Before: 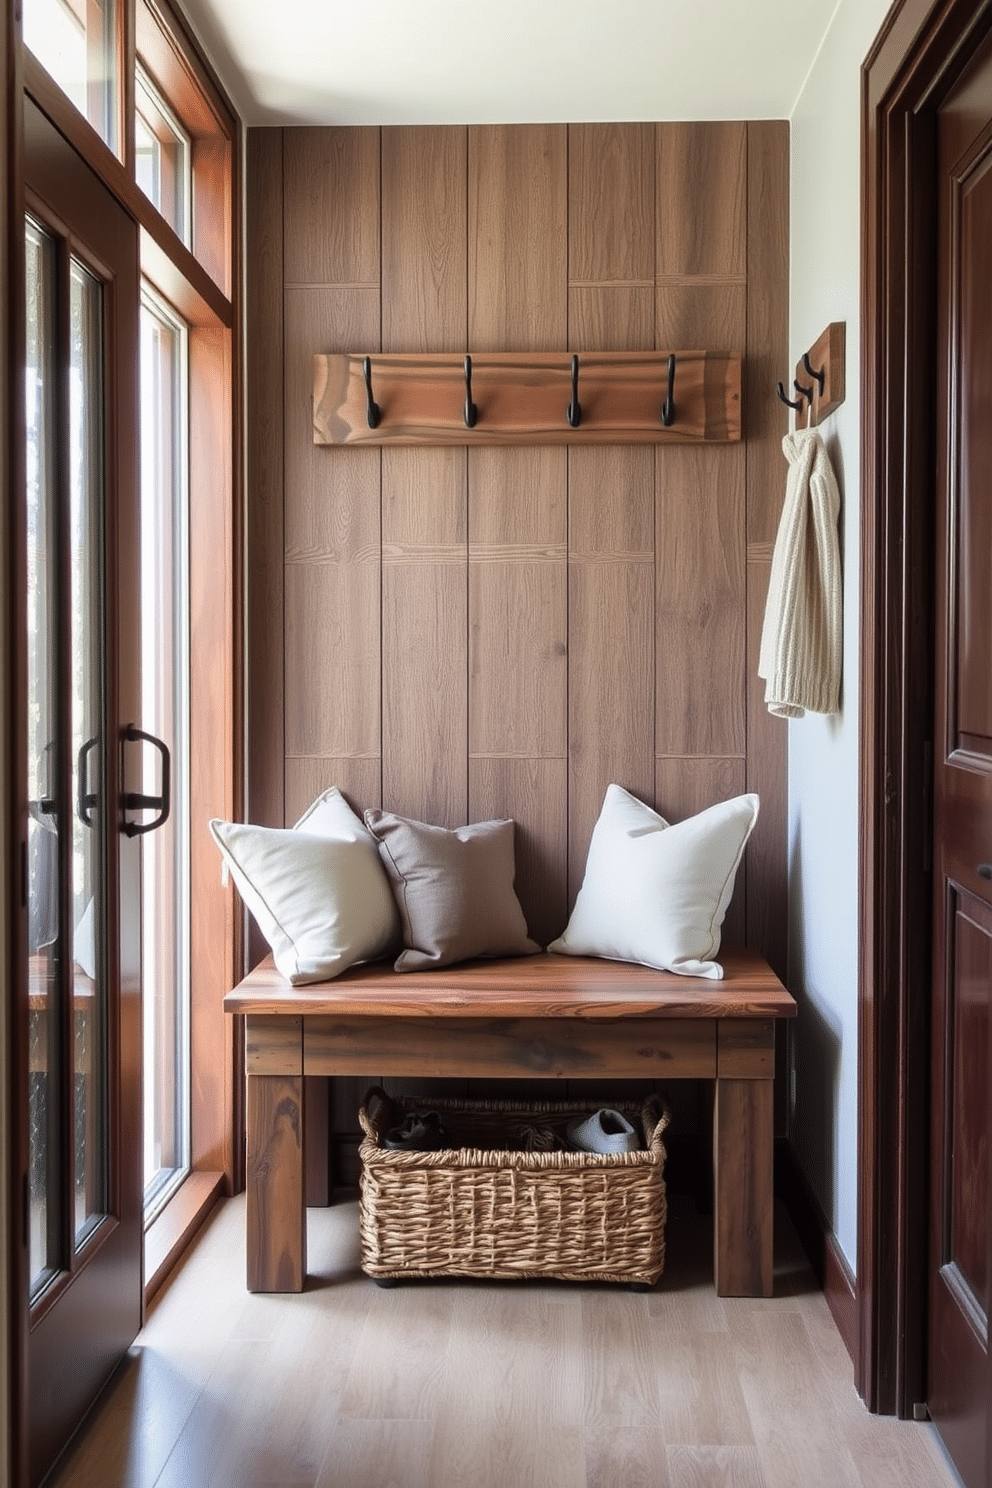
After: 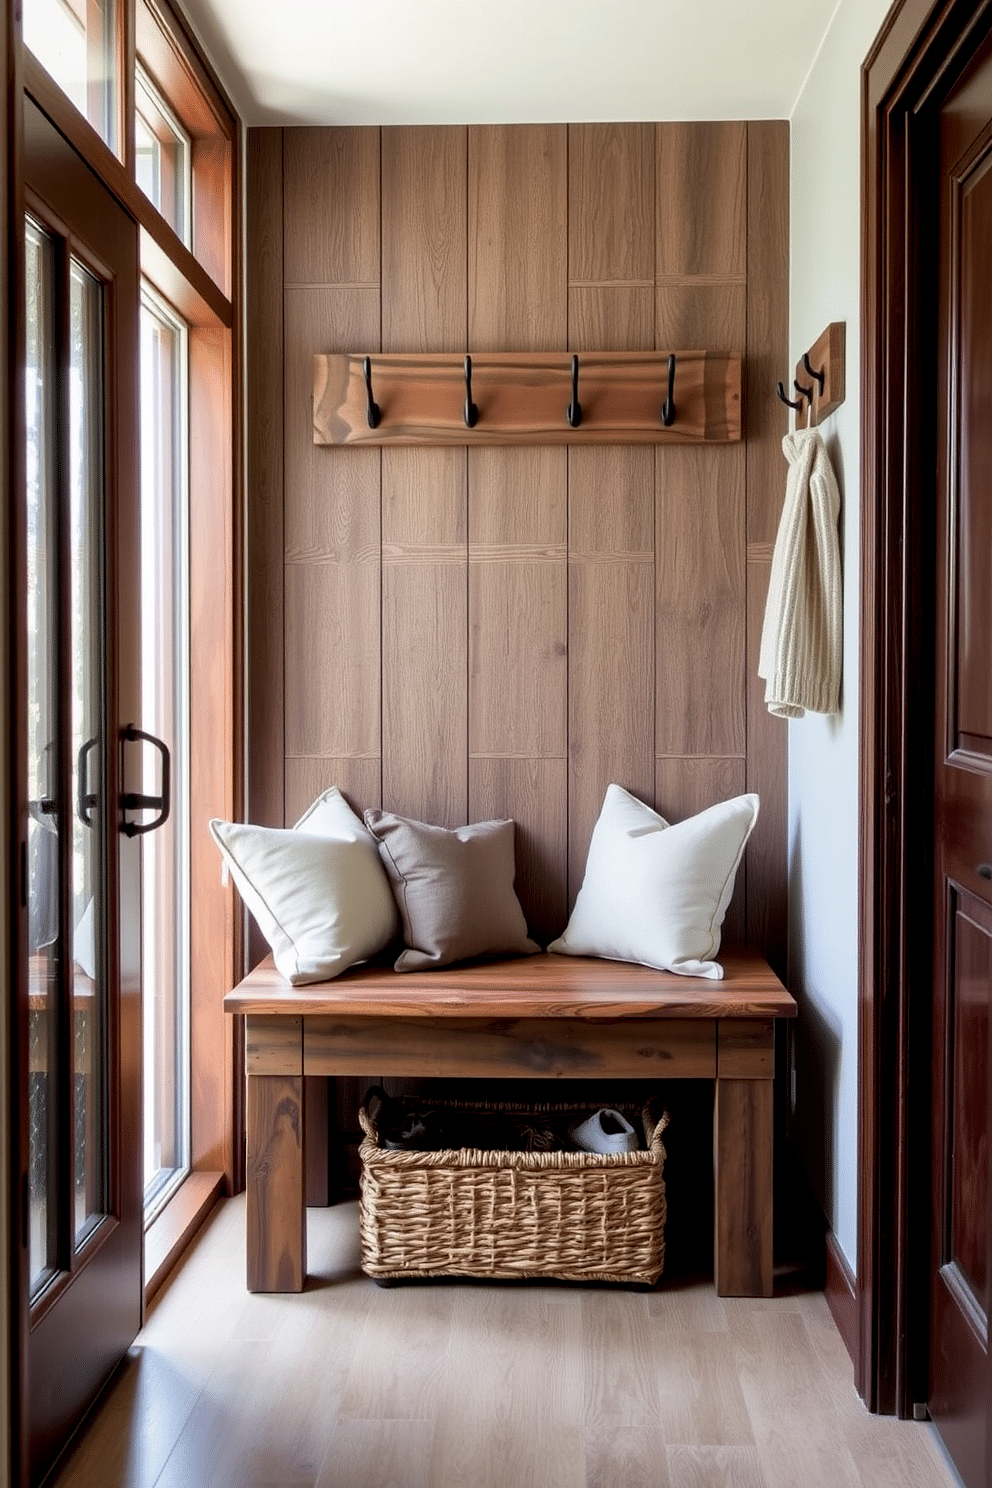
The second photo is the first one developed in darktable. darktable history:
color balance rgb: global vibrance 6.81%, saturation formula JzAzBz (2021)
exposure: black level correction 0.009, exposure 0.014 EV, compensate highlight preservation false
color correction: highlights a* 0.003, highlights b* -0.283
